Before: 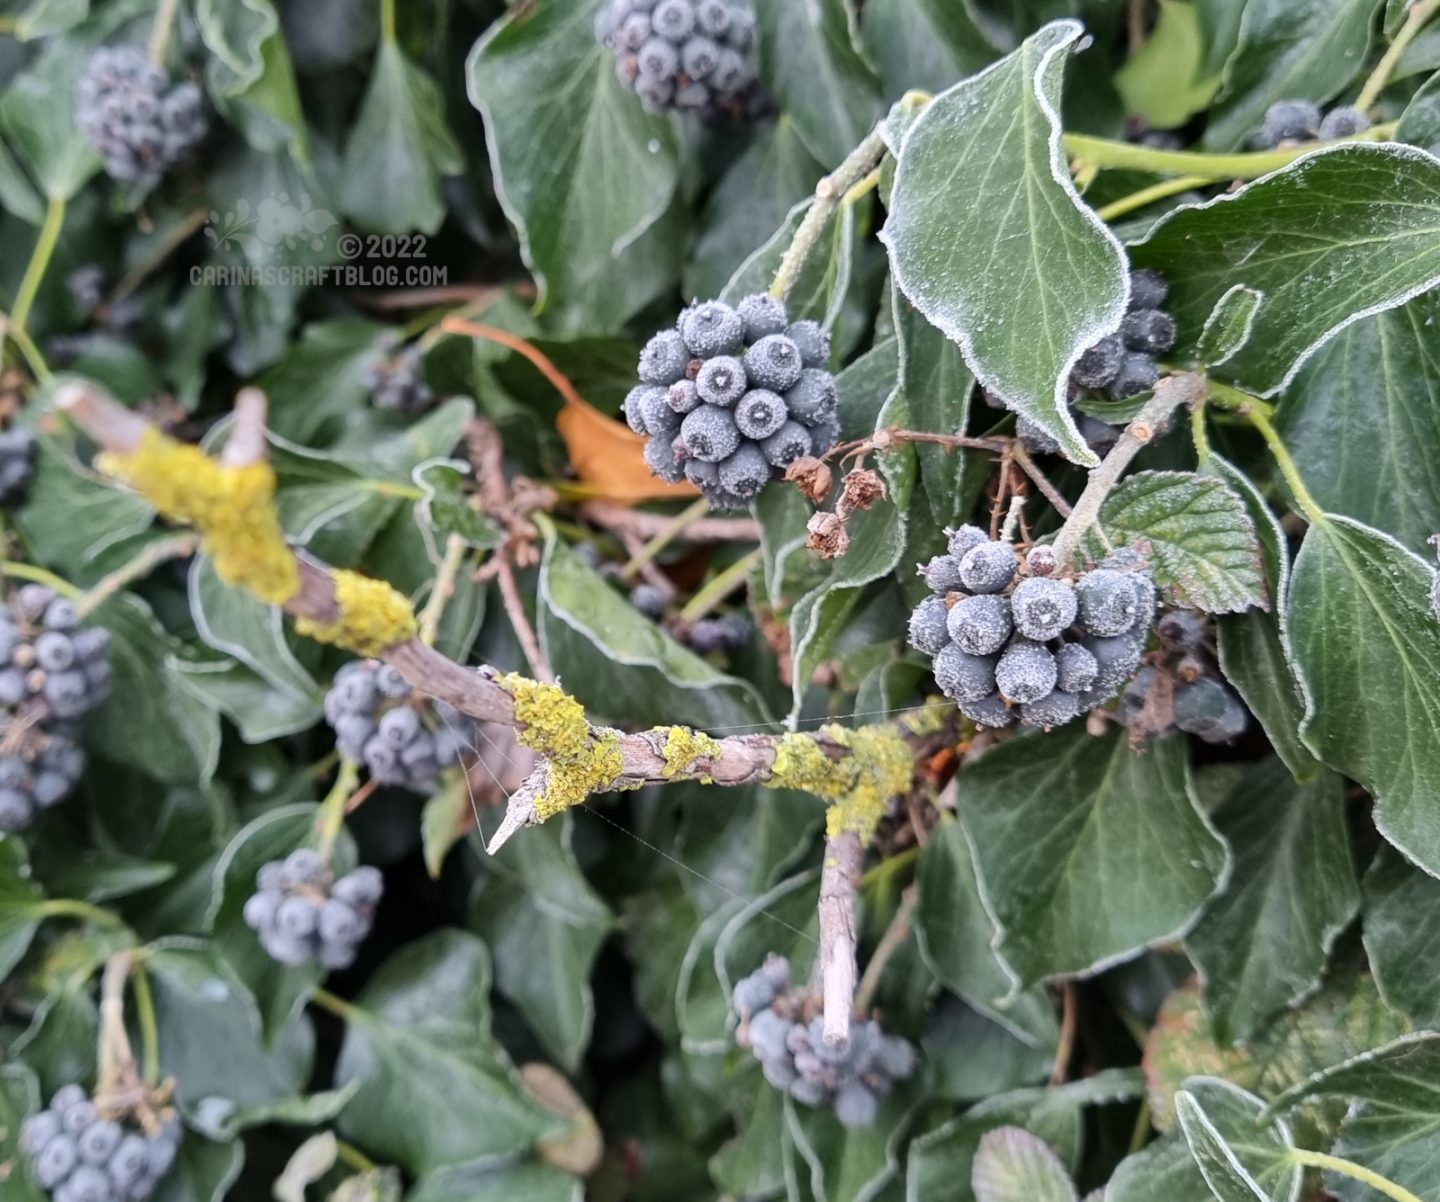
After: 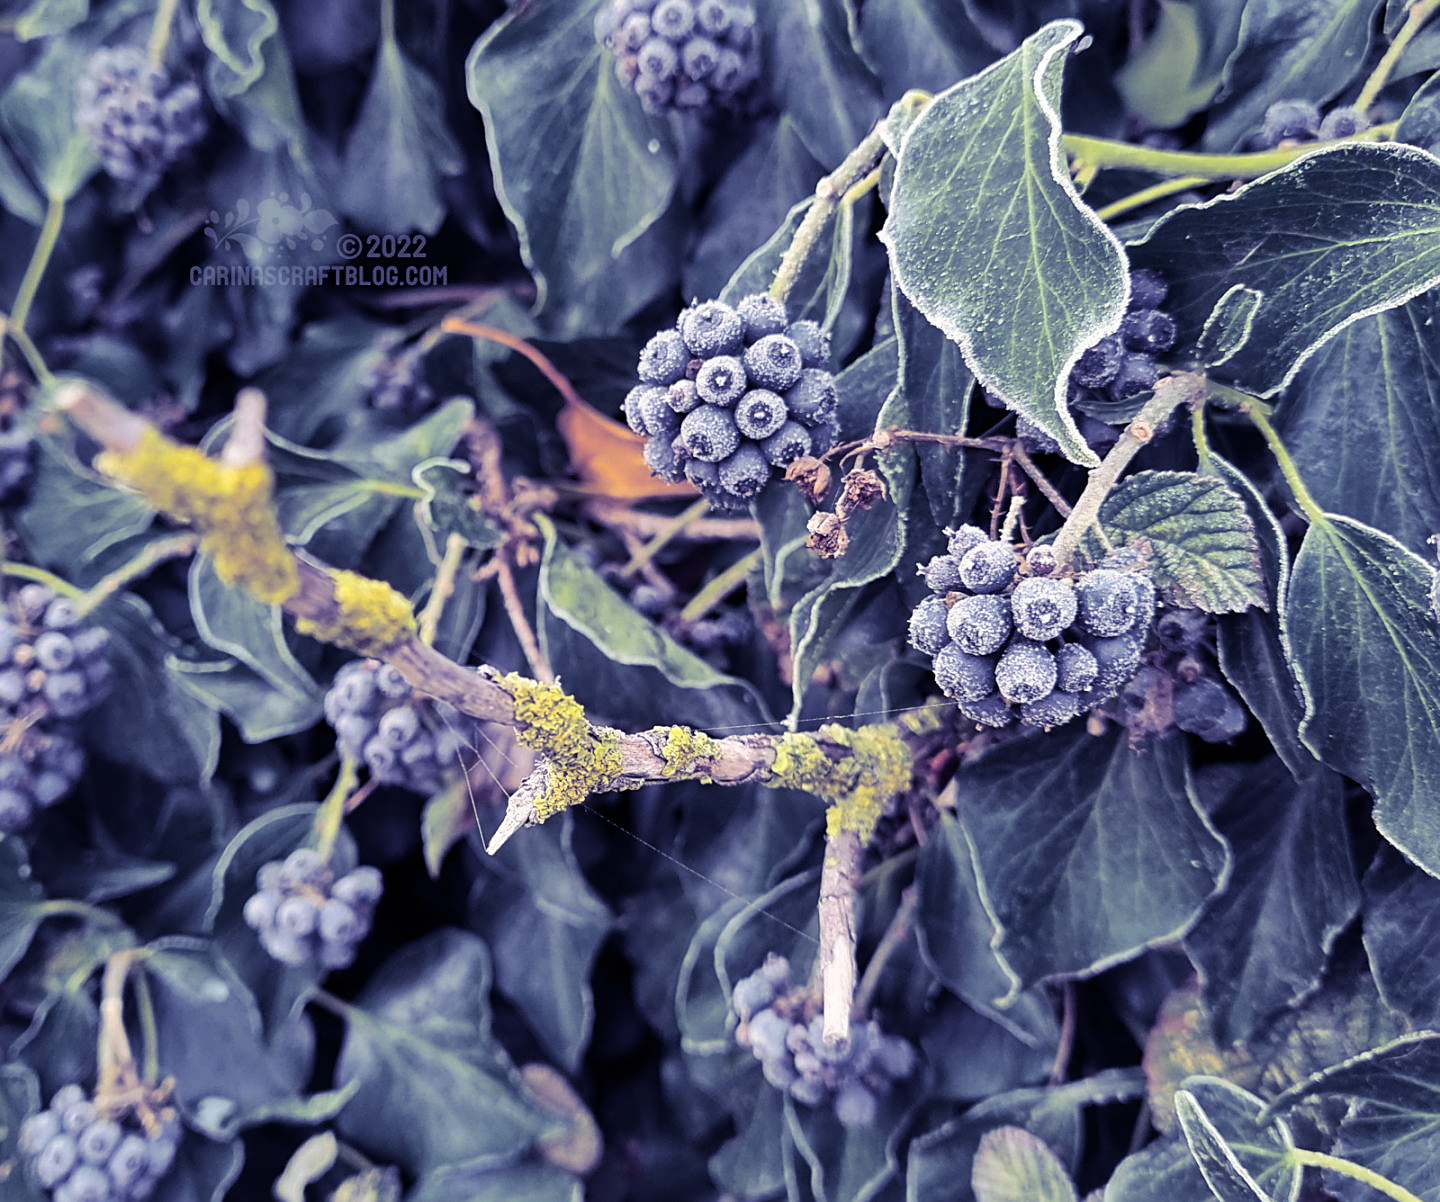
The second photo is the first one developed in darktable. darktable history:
split-toning: shadows › hue 242.67°, shadows › saturation 0.733, highlights › hue 45.33°, highlights › saturation 0.667, balance -53.304, compress 21.15%
sharpen: on, module defaults
